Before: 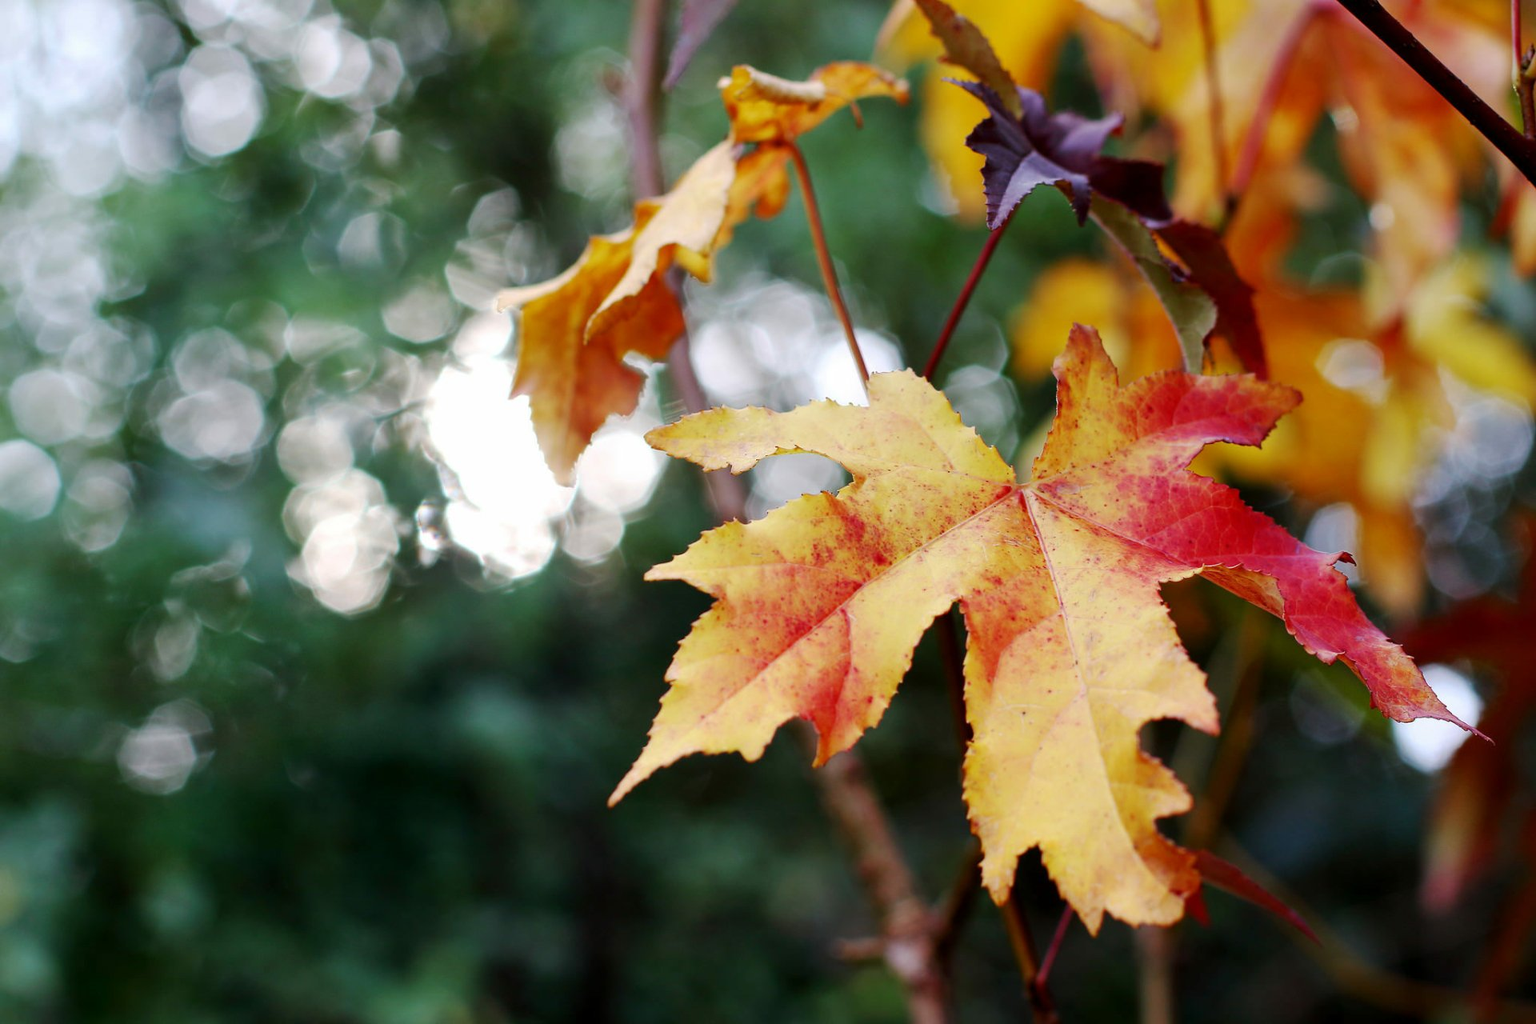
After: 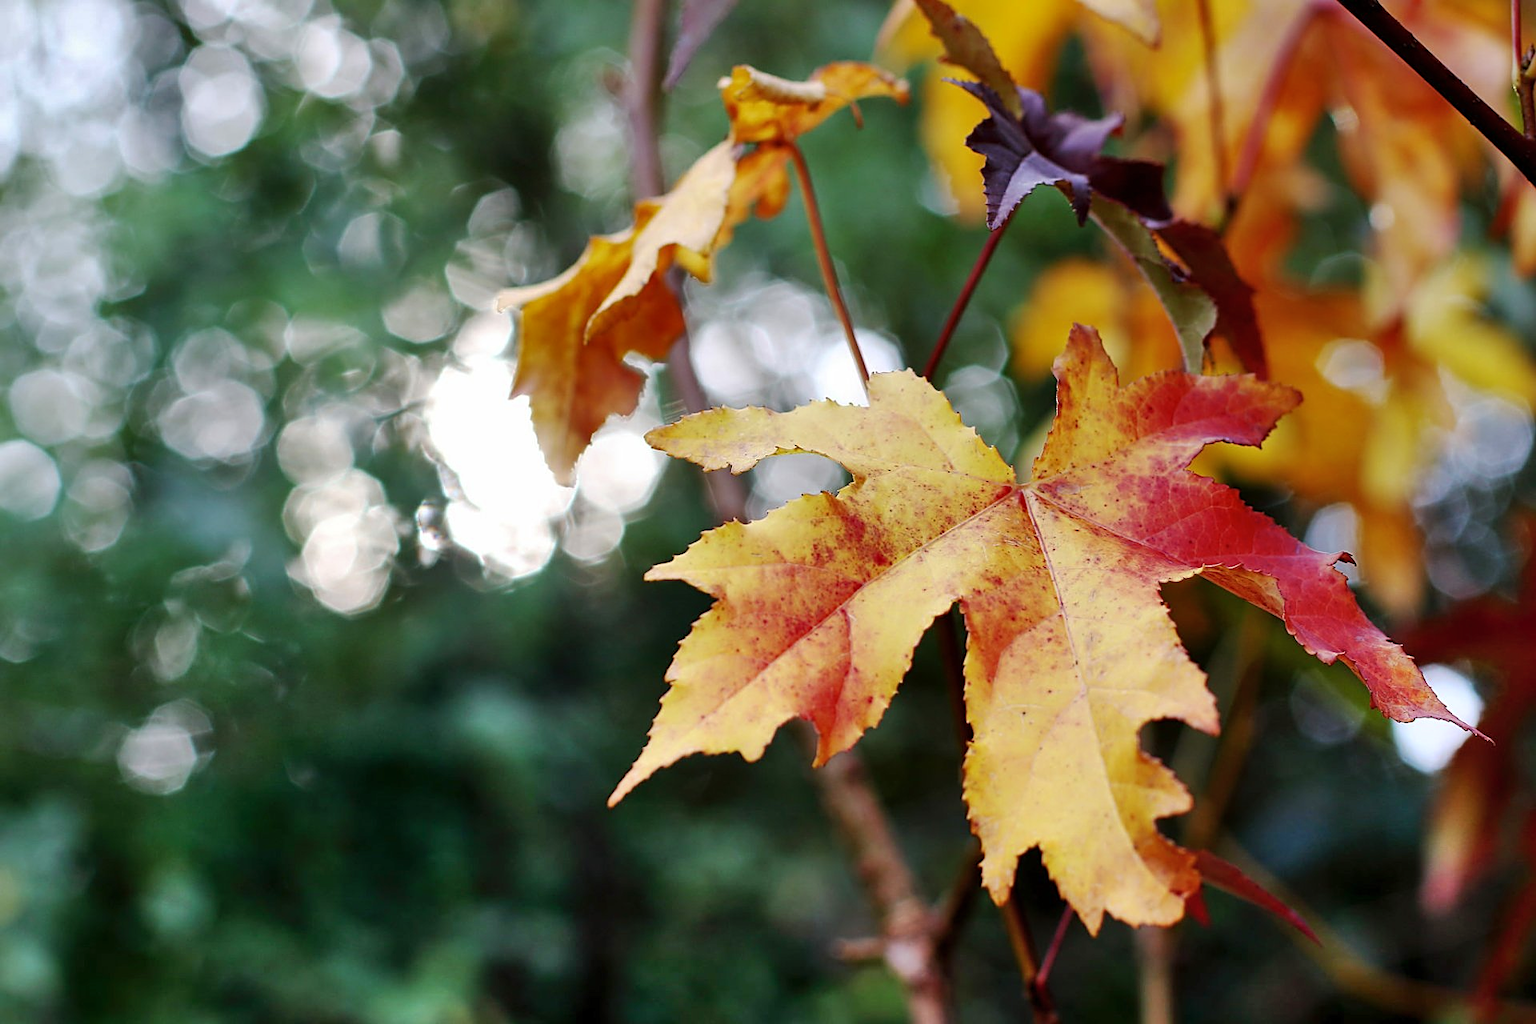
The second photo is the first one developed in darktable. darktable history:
sharpen: on, module defaults
shadows and highlights: highlights color adjustment 0%, low approximation 0.01, soften with gaussian
color zones: curves: ch0 [(0.068, 0.464) (0.25, 0.5) (0.48, 0.508) (0.75, 0.536) (0.886, 0.476) (0.967, 0.456)]; ch1 [(0.066, 0.456) (0.25, 0.5) (0.616, 0.508) (0.746, 0.56) (0.934, 0.444)]
